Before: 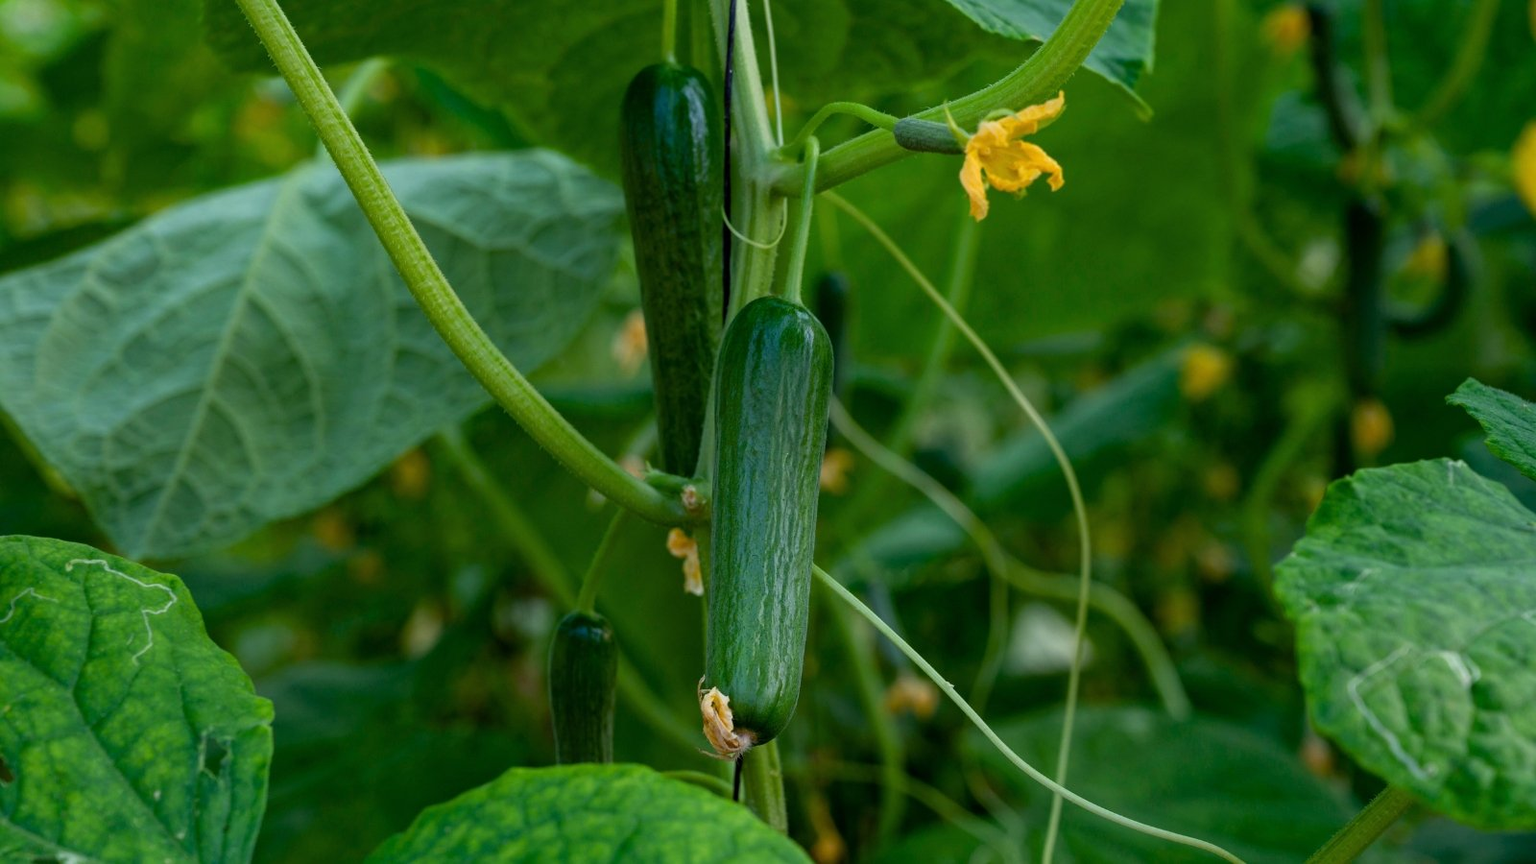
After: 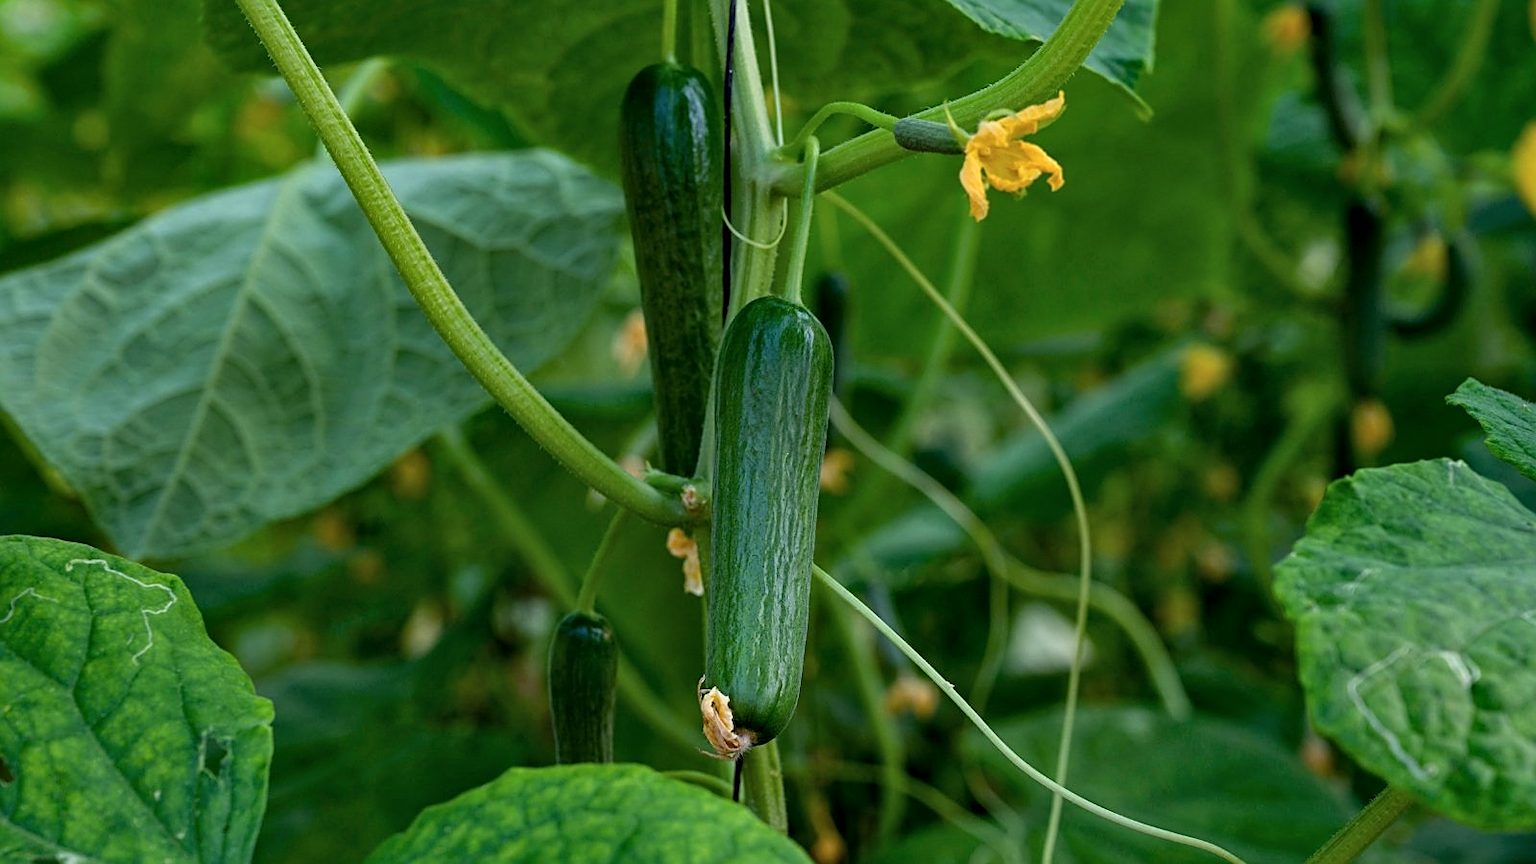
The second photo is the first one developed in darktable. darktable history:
contrast brightness saturation: saturation -0.046
shadows and highlights: shadows 36.31, highlights -26.8, soften with gaussian
sharpen: on, module defaults
contrast equalizer: octaves 7, y [[0.528 ×6], [0.514 ×6], [0.362 ×6], [0 ×6], [0 ×6]]
